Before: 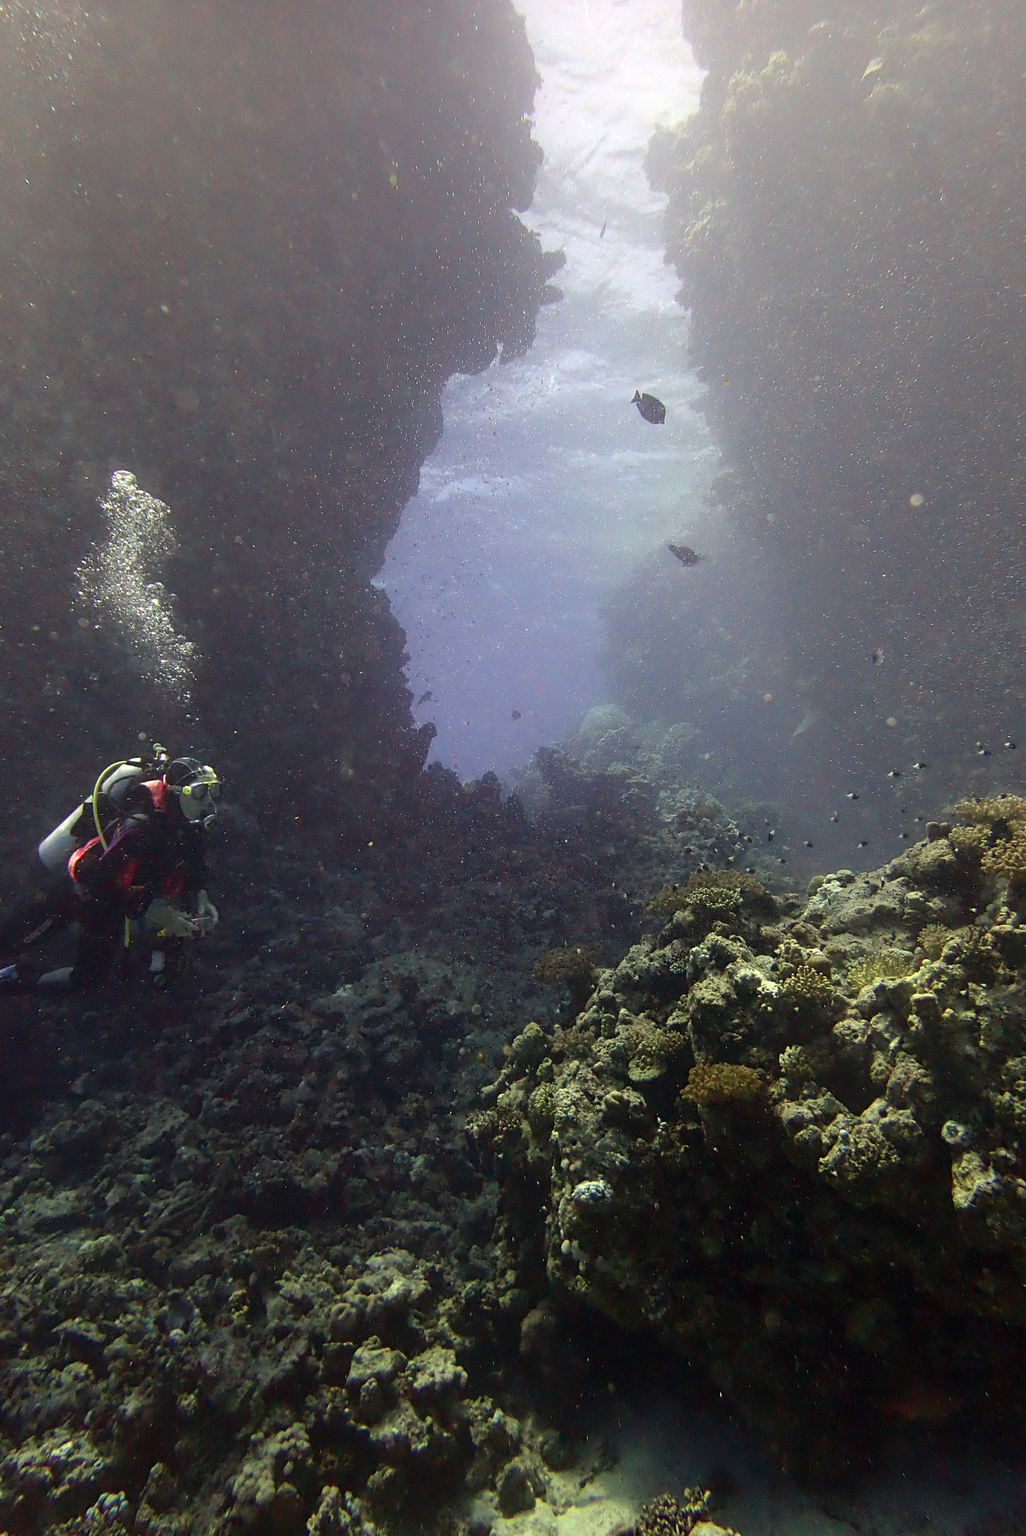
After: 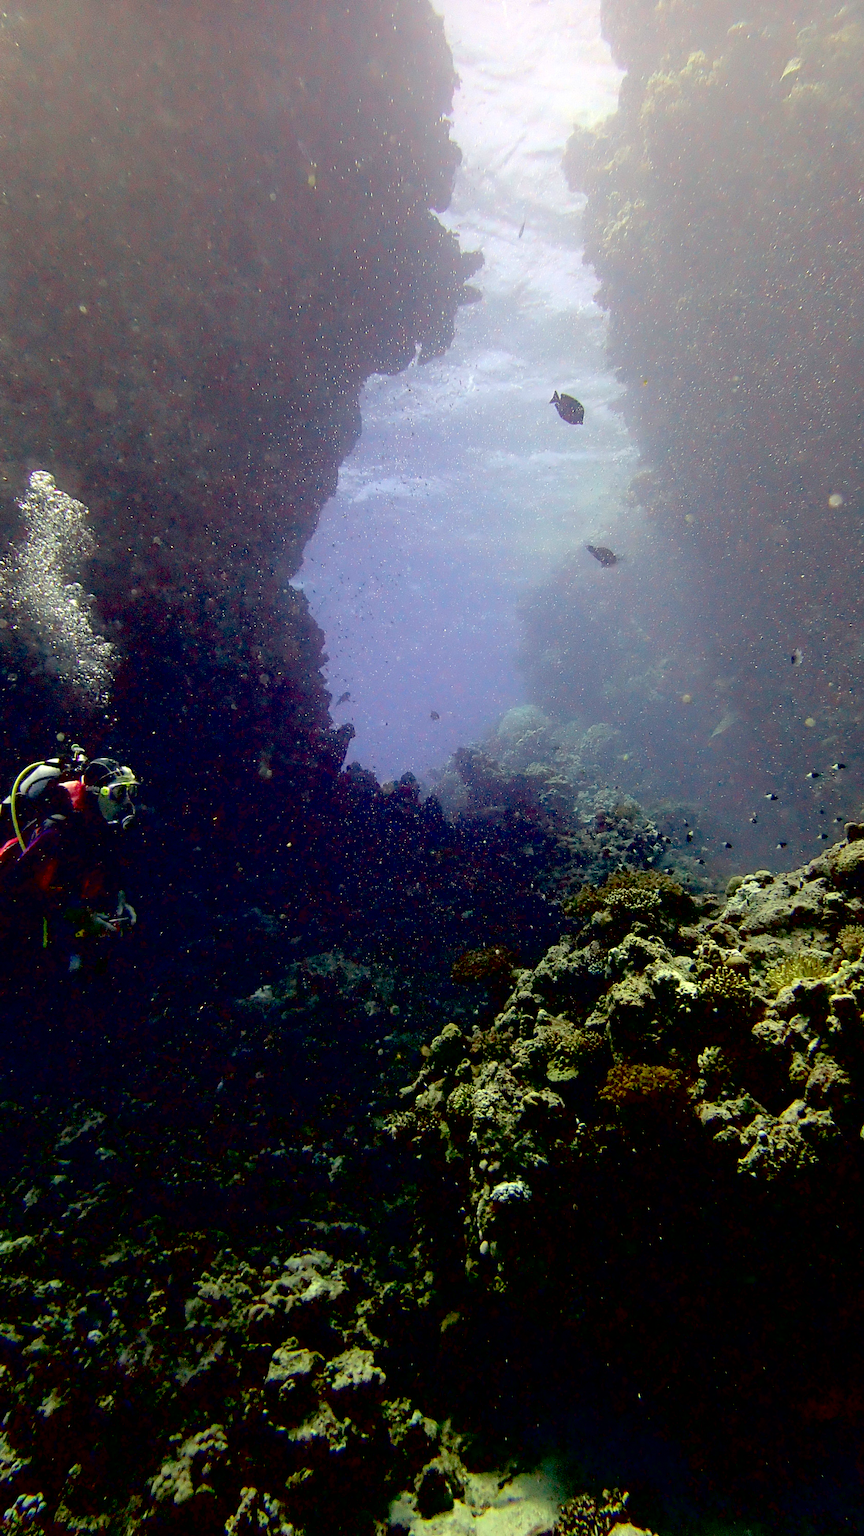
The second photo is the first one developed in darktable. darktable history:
contrast brightness saturation: brightness 0.09, saturation 0.19
exposure: black level correction 0.047, exposure 0.013 EV, compensate highlight preservation false
crop: left 8.026%, right 7.374%
